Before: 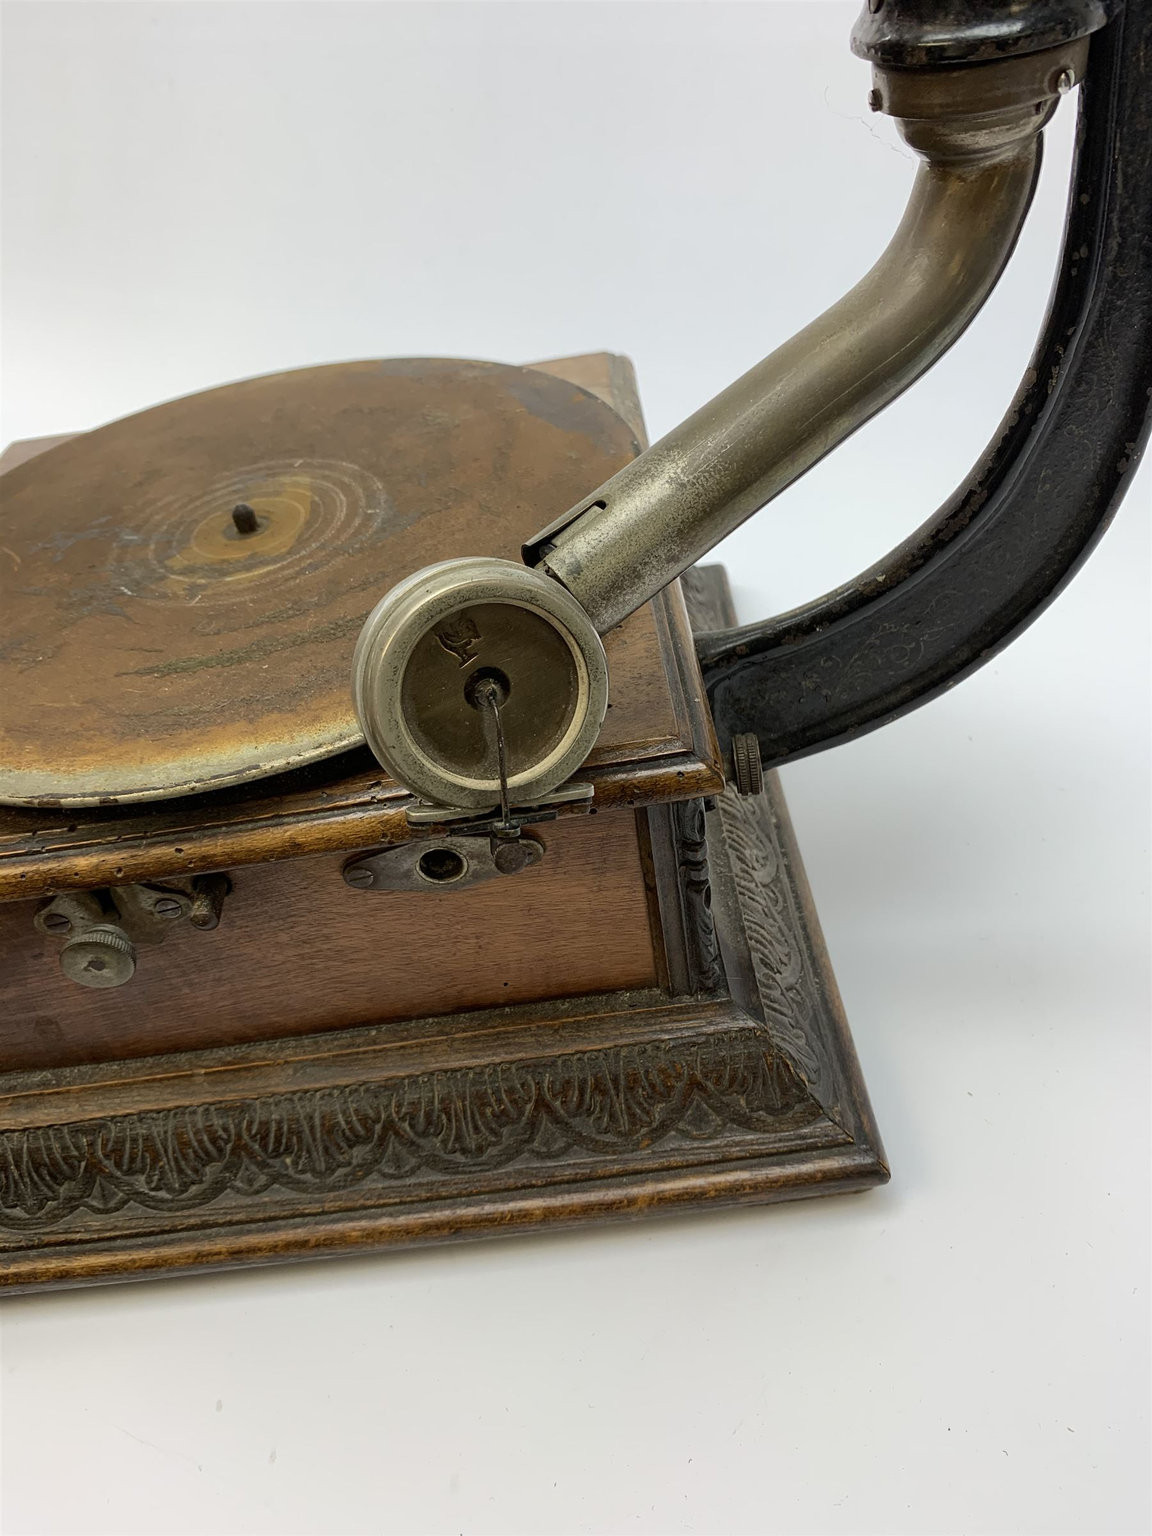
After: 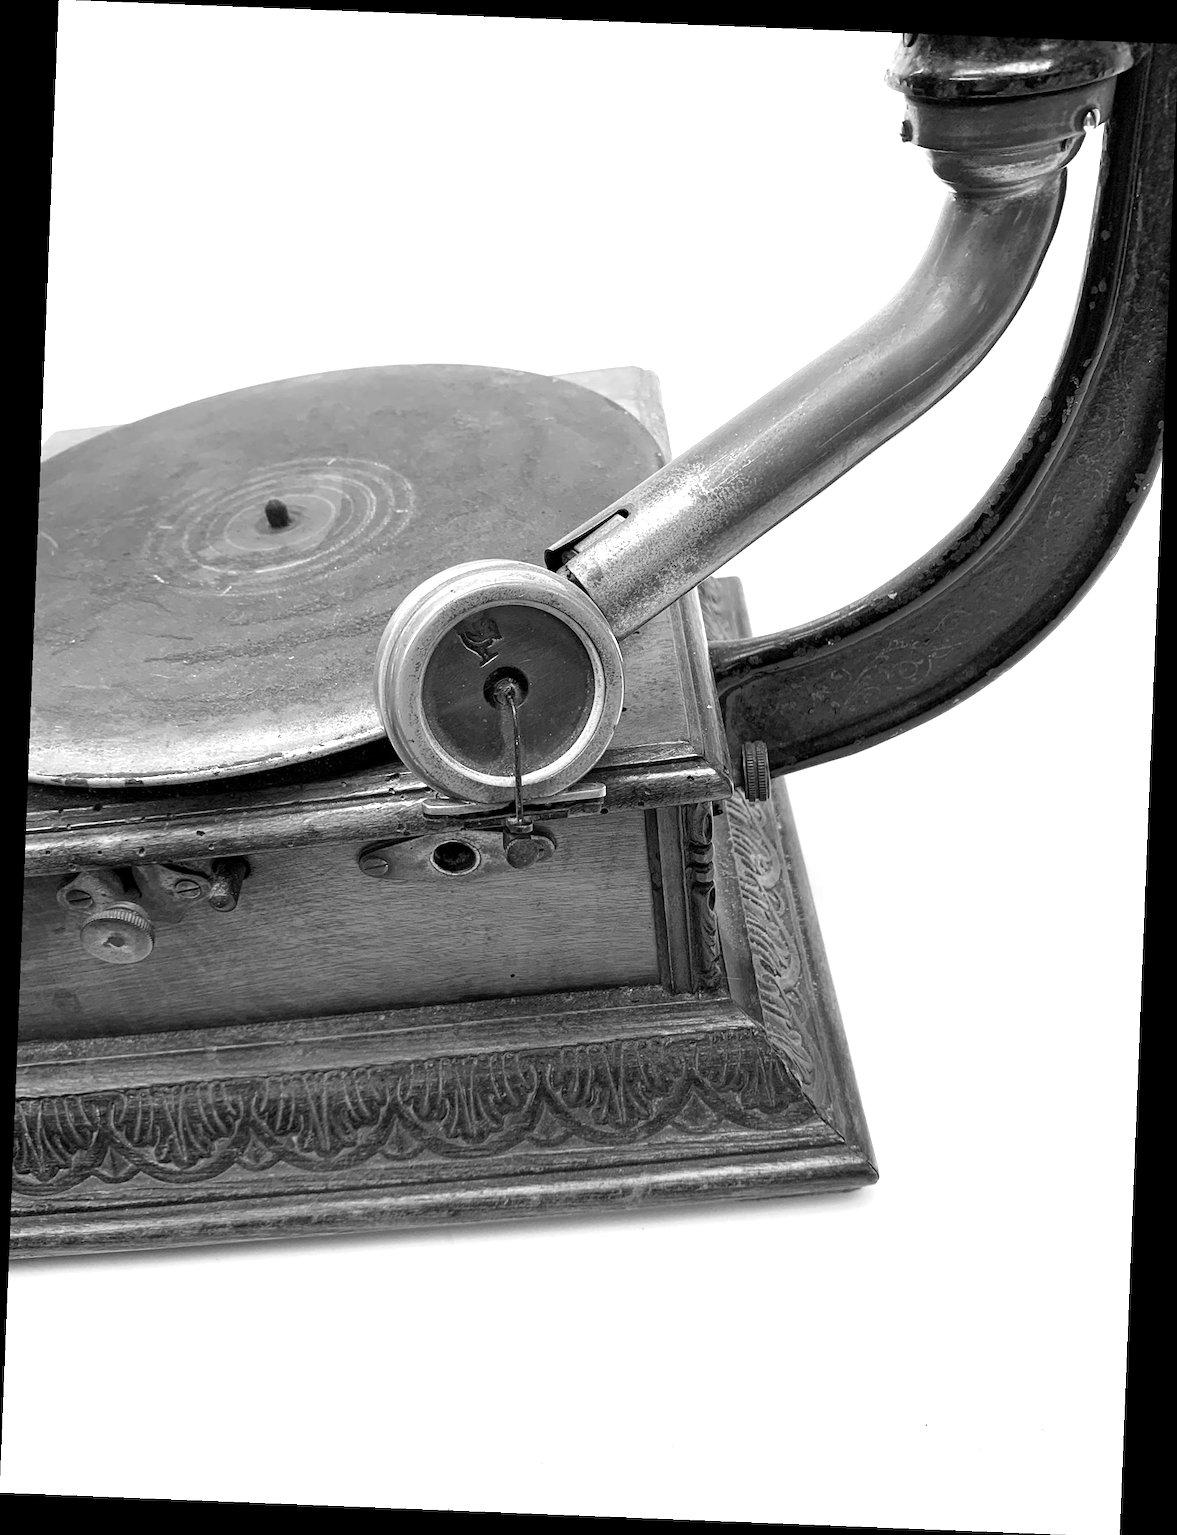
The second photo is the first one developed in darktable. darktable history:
rotate and perspective: rotation 2.27°, automatic cropping off
monochrome: a 14.95, b -89.96
rgb levels: mode RGB, independent channels, levels [[0, 0.5, 1], [0, 0.521, 1], [0, 0.536, 1]]
exposure: black level correction 0.001, exposure 1.398 EV, compensate exposure bias true, compensate highlight preservation false
